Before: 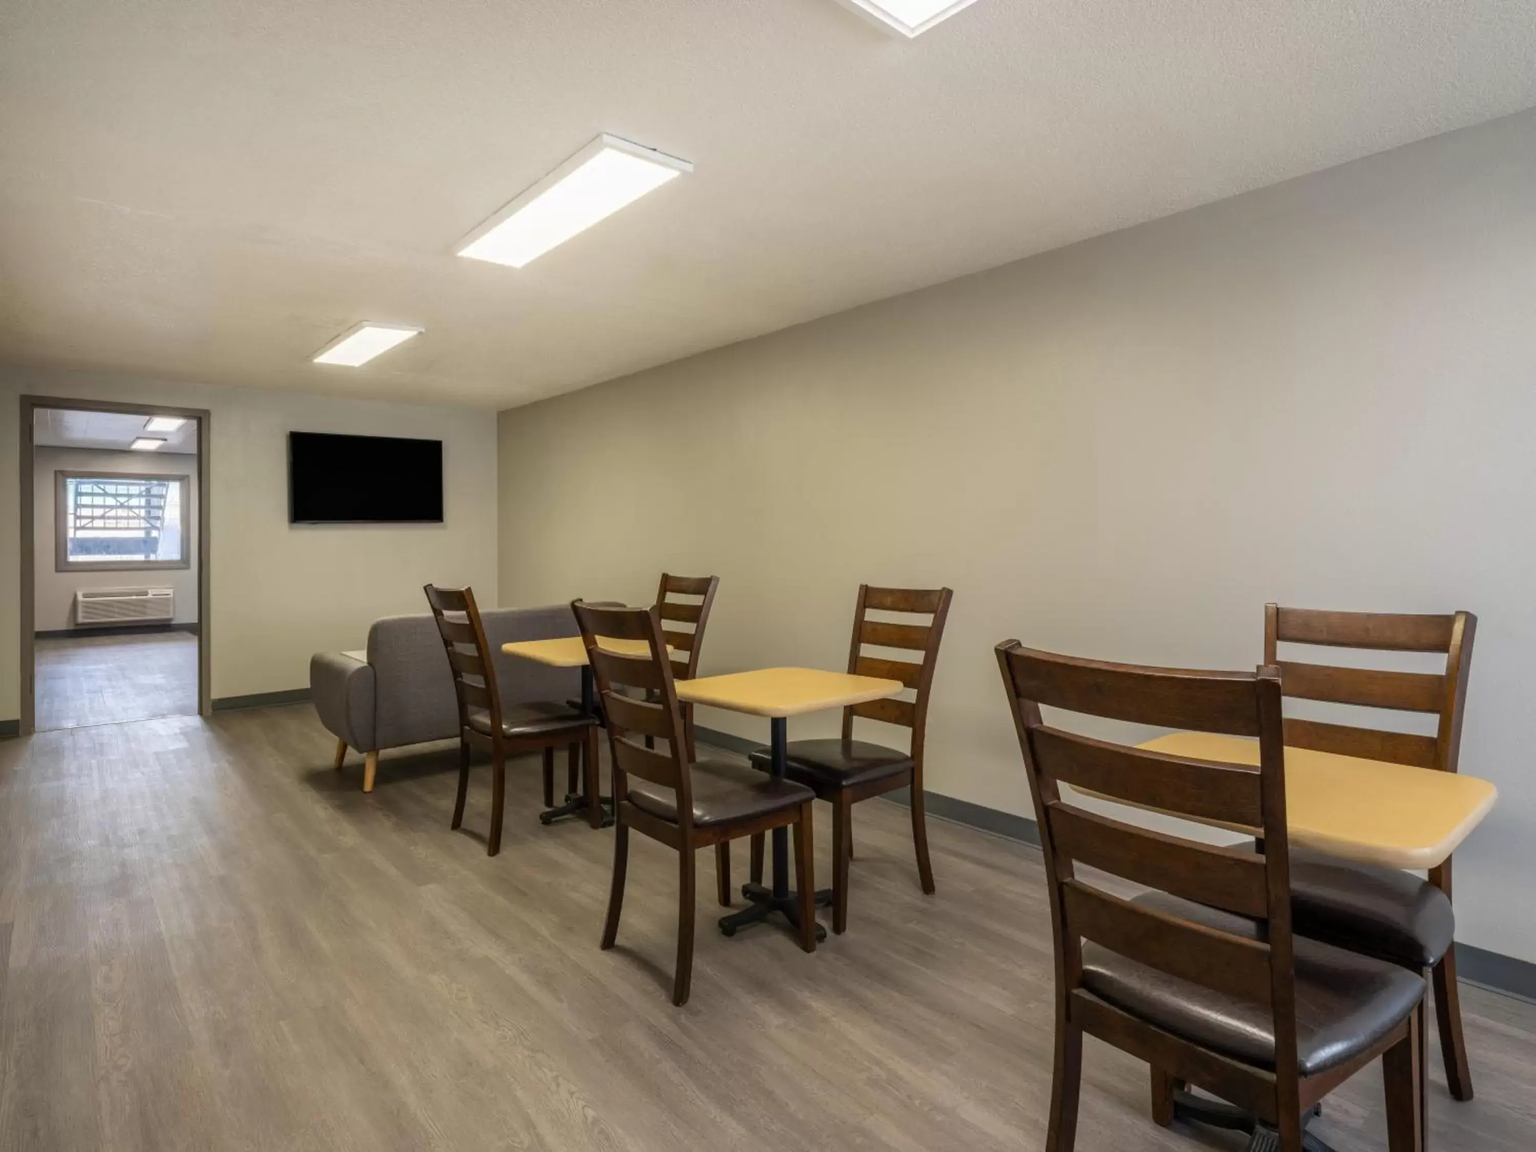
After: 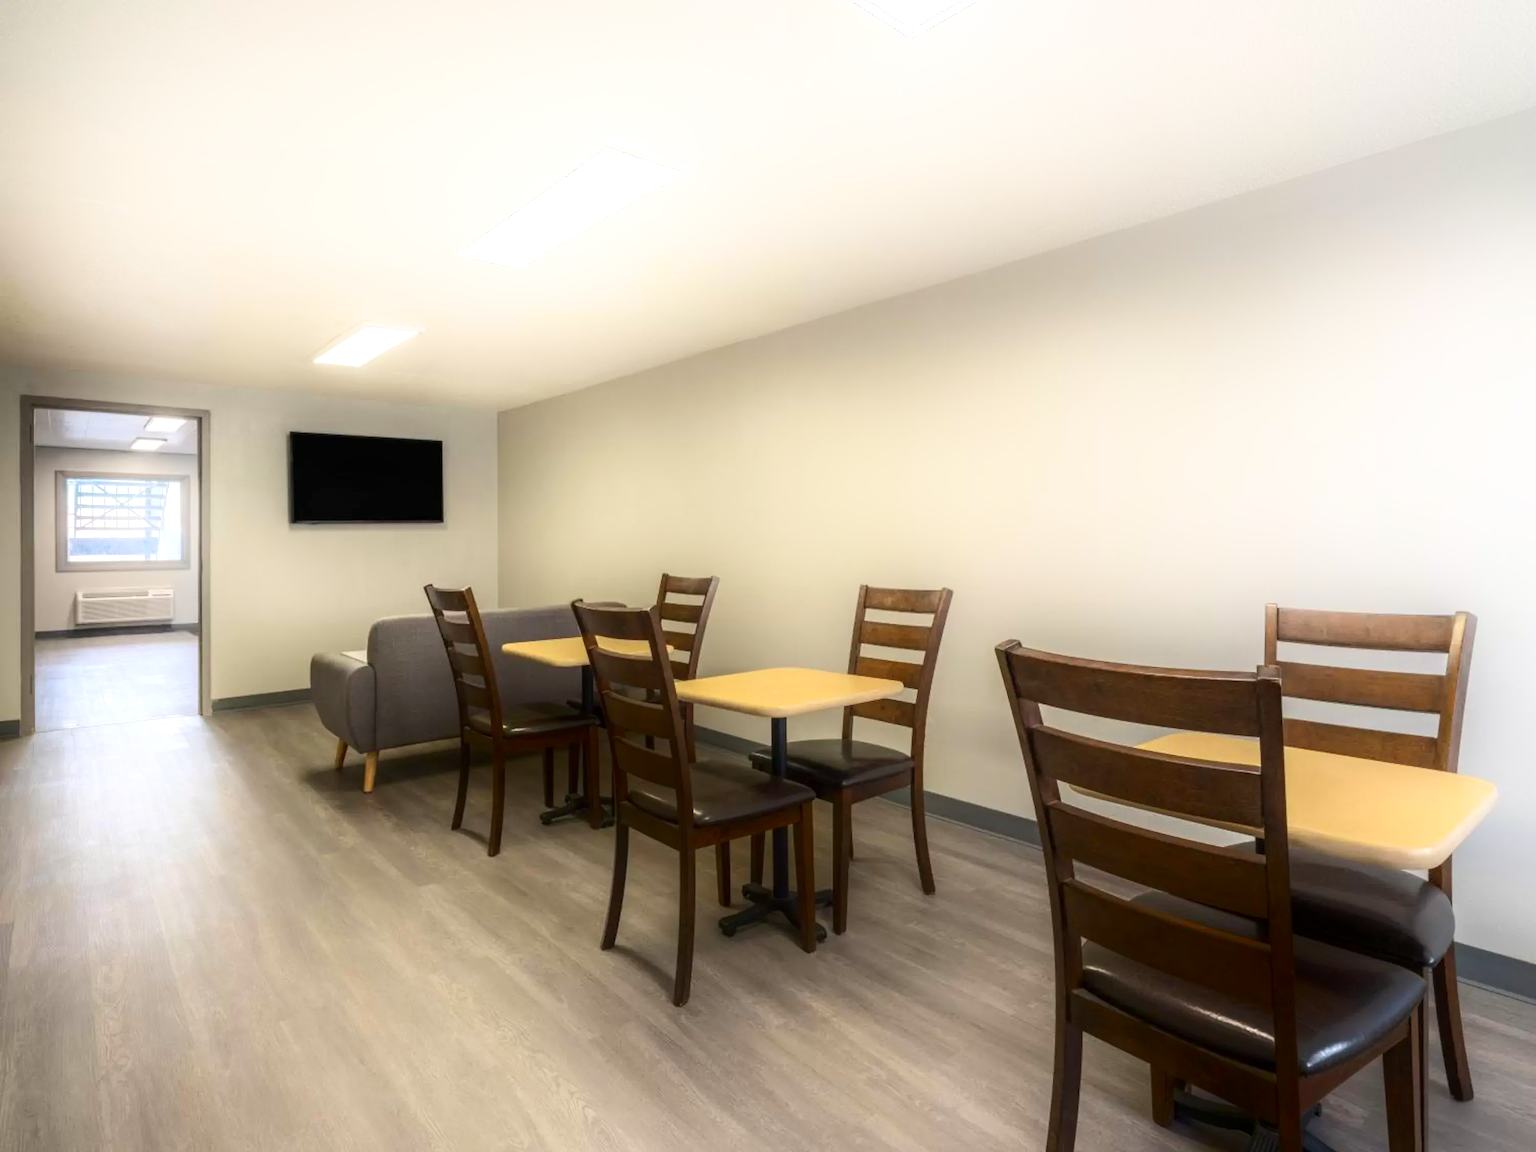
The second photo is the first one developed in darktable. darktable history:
shadows and highlights: shadows -90, highlights 90, soften with gaussian
exposure: black level correction 0, exposure 0.5 EV, compensate exposure bias true, compensate highlight preservation false
